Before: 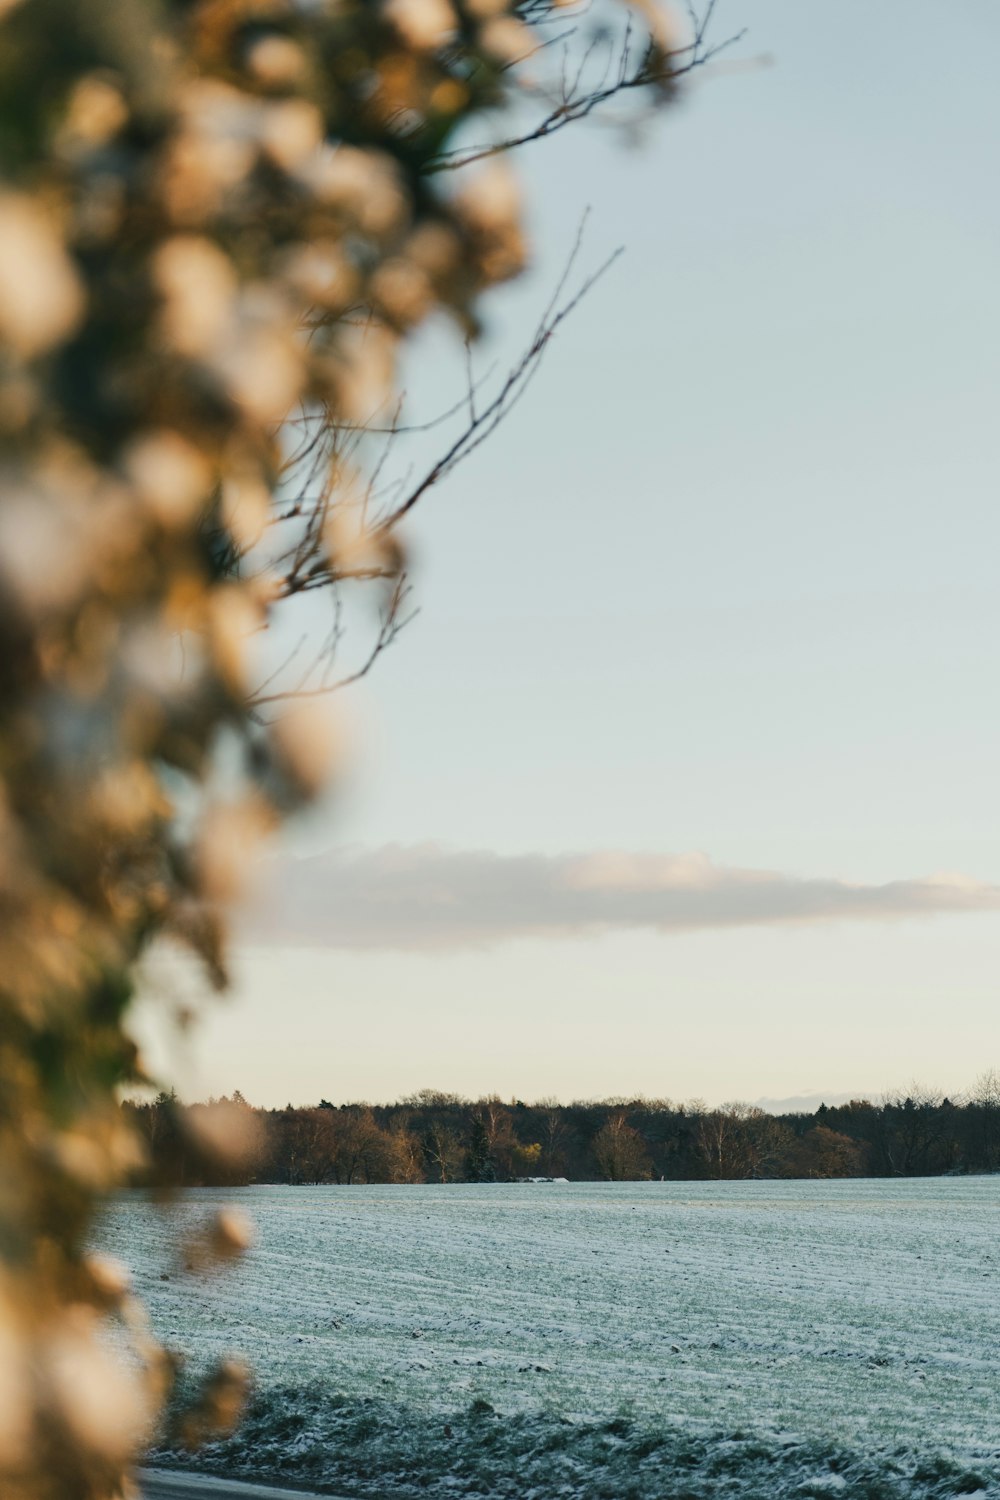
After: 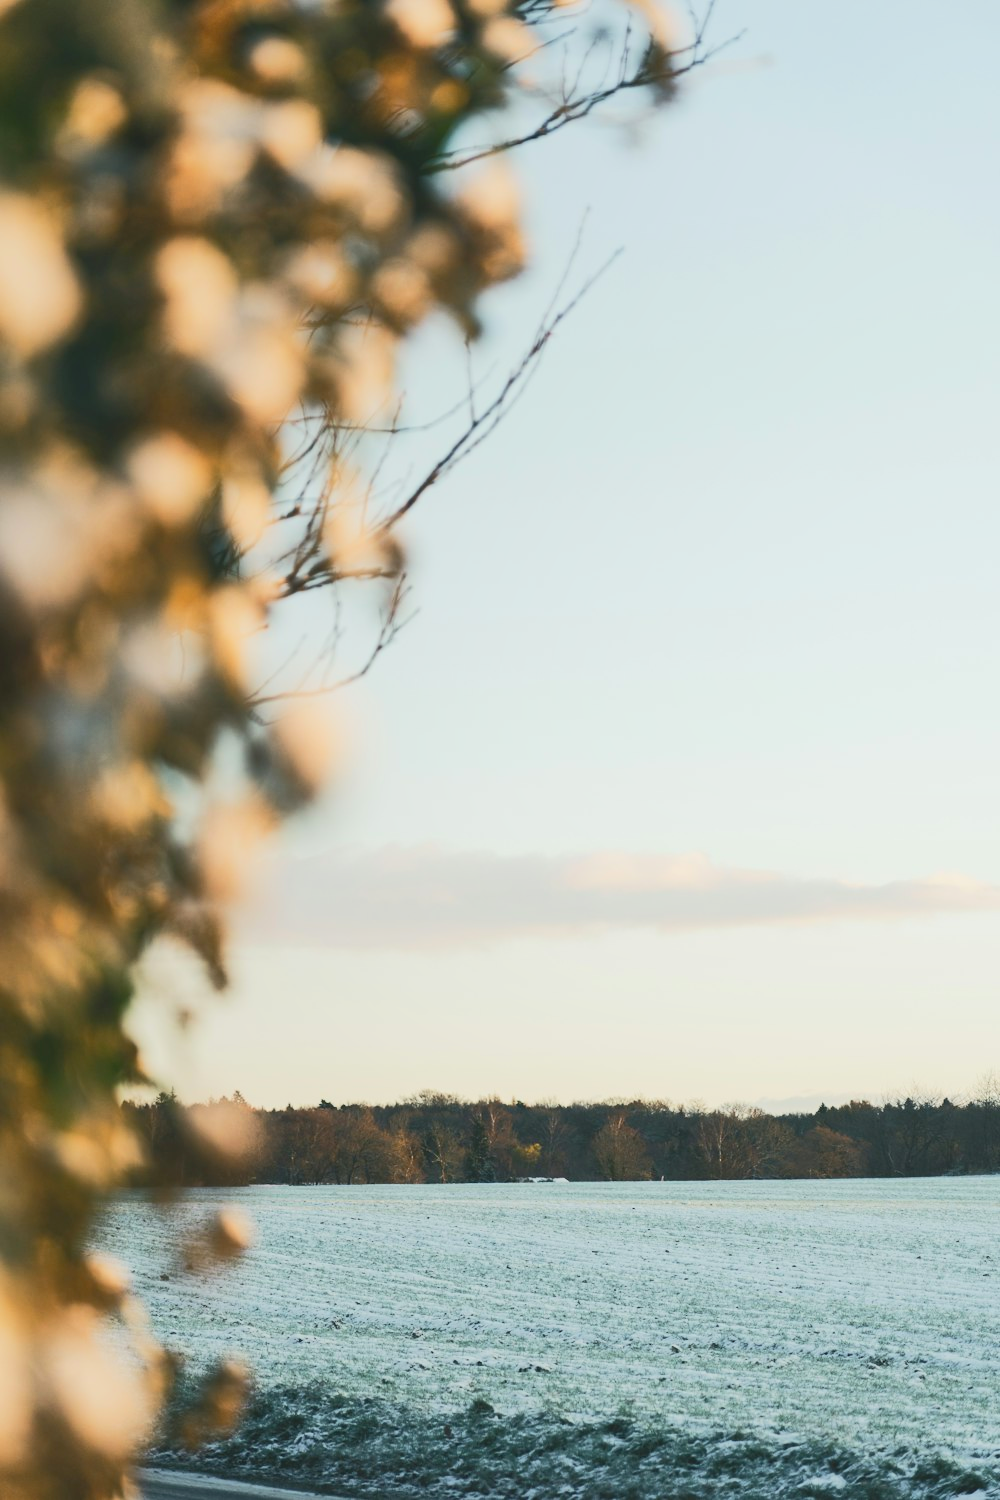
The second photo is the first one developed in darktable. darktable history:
color balance rgb: linear chroma grading › shadows -2.189%, linear chroma grading › highlights -14.487%, linear chroma grading › global chroma -9.93%, linear chroma grading › mid-tones -10.354%, perceptual saturation grading › global saturation 30.117%
local contrast: highlights 67%, shadows 65%, detail 81%, midtone range 0.327
tone equalizer: -8 EV 0.029 EV, -7 EV -0.008 EV, -6 EV 0.04 EV, -5 EV 0.048 EV, -4 EV 0.243 EV, -3 EV 0.668 EV, -2 EV 0.564 EV, -1 EV 0.18 EV, +0 EV 0.05 EV, edges refinement/feathering 500, mask exposure compensation -1.57 EV, preserve details no
